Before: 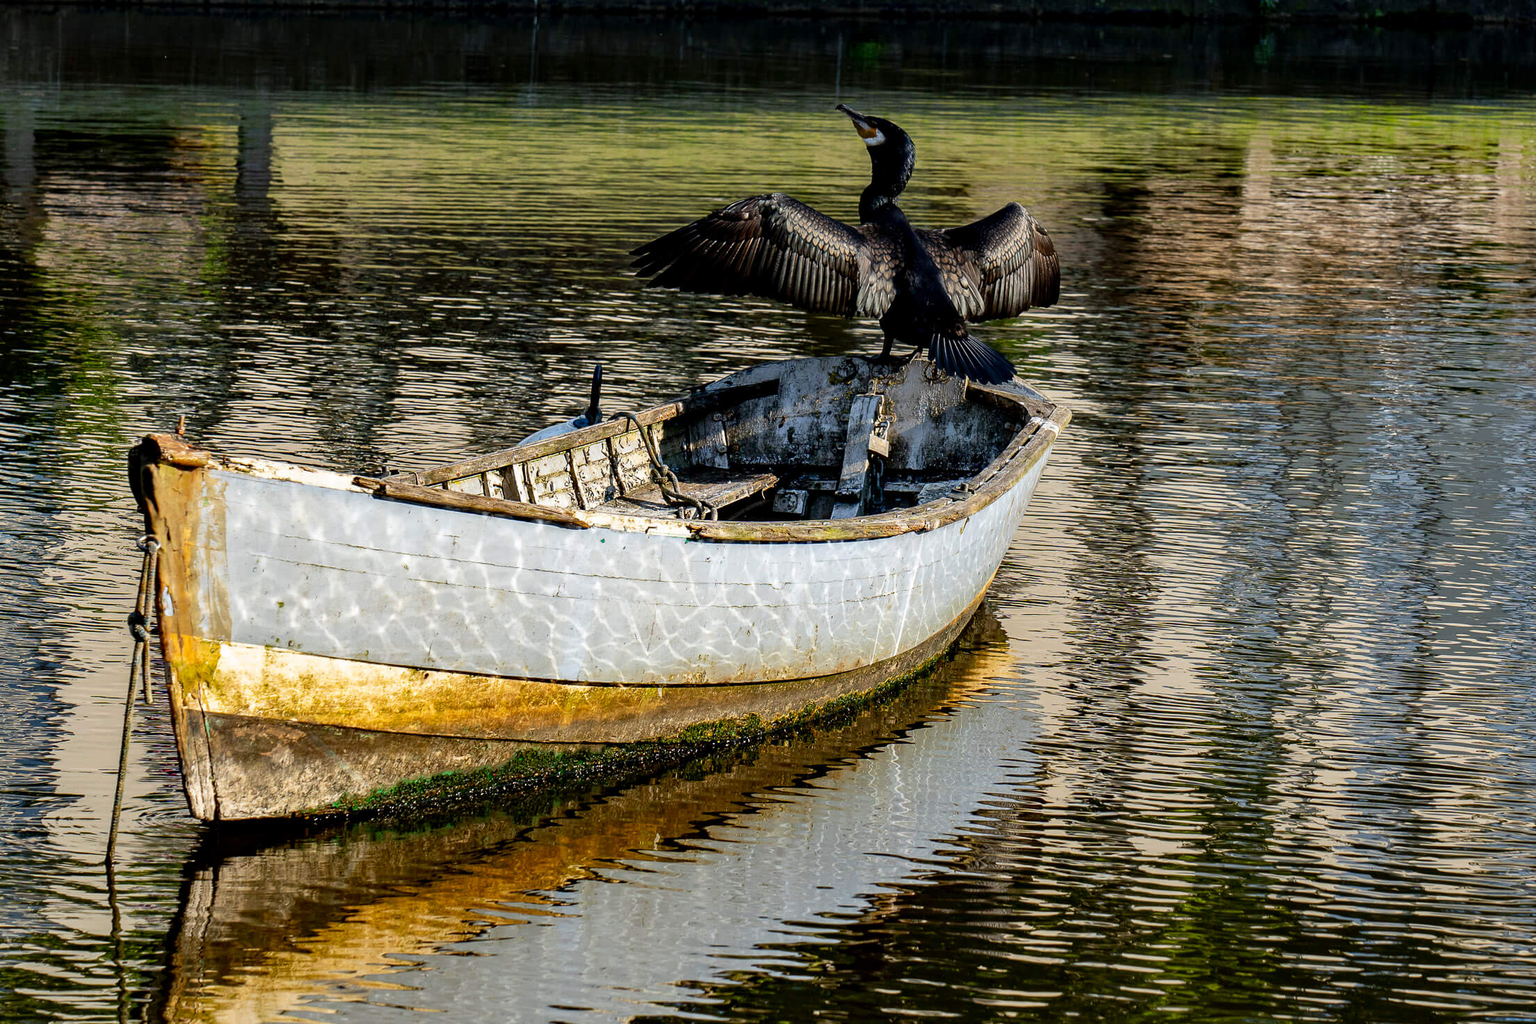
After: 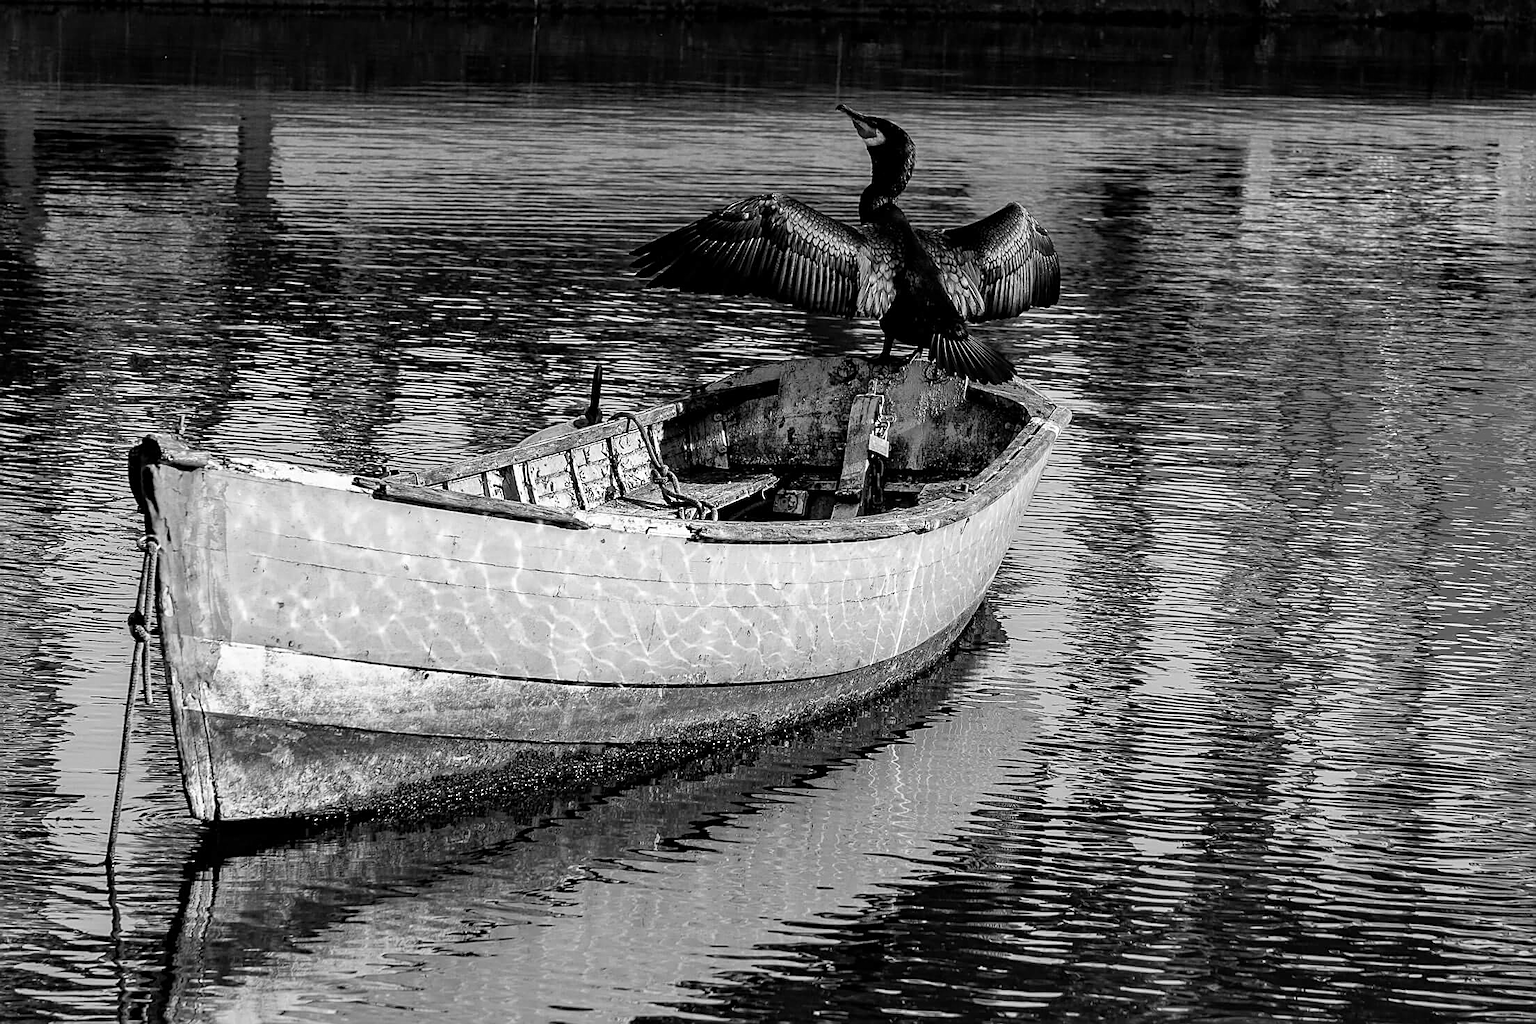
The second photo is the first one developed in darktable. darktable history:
monochrome: on, module defaults
color calibration: illuminant custom, x 0.368, y 0.373, temperature 4330.32 K
sharpen: on, module defaults
